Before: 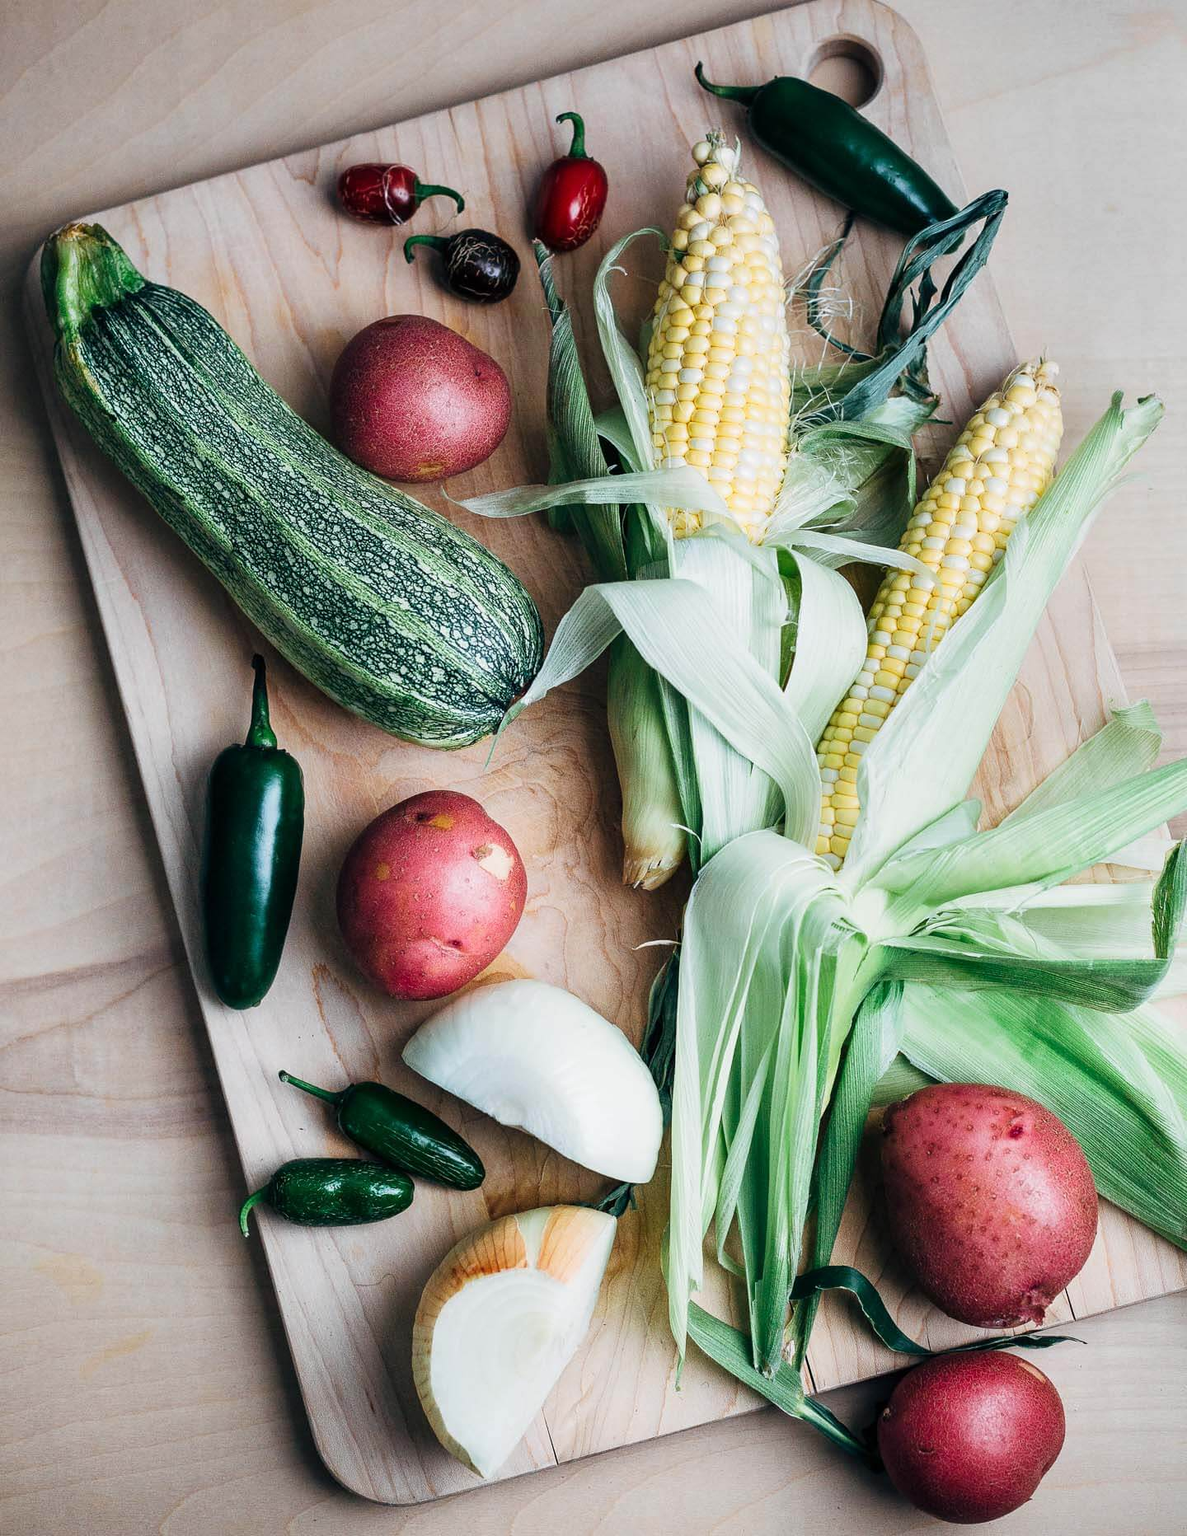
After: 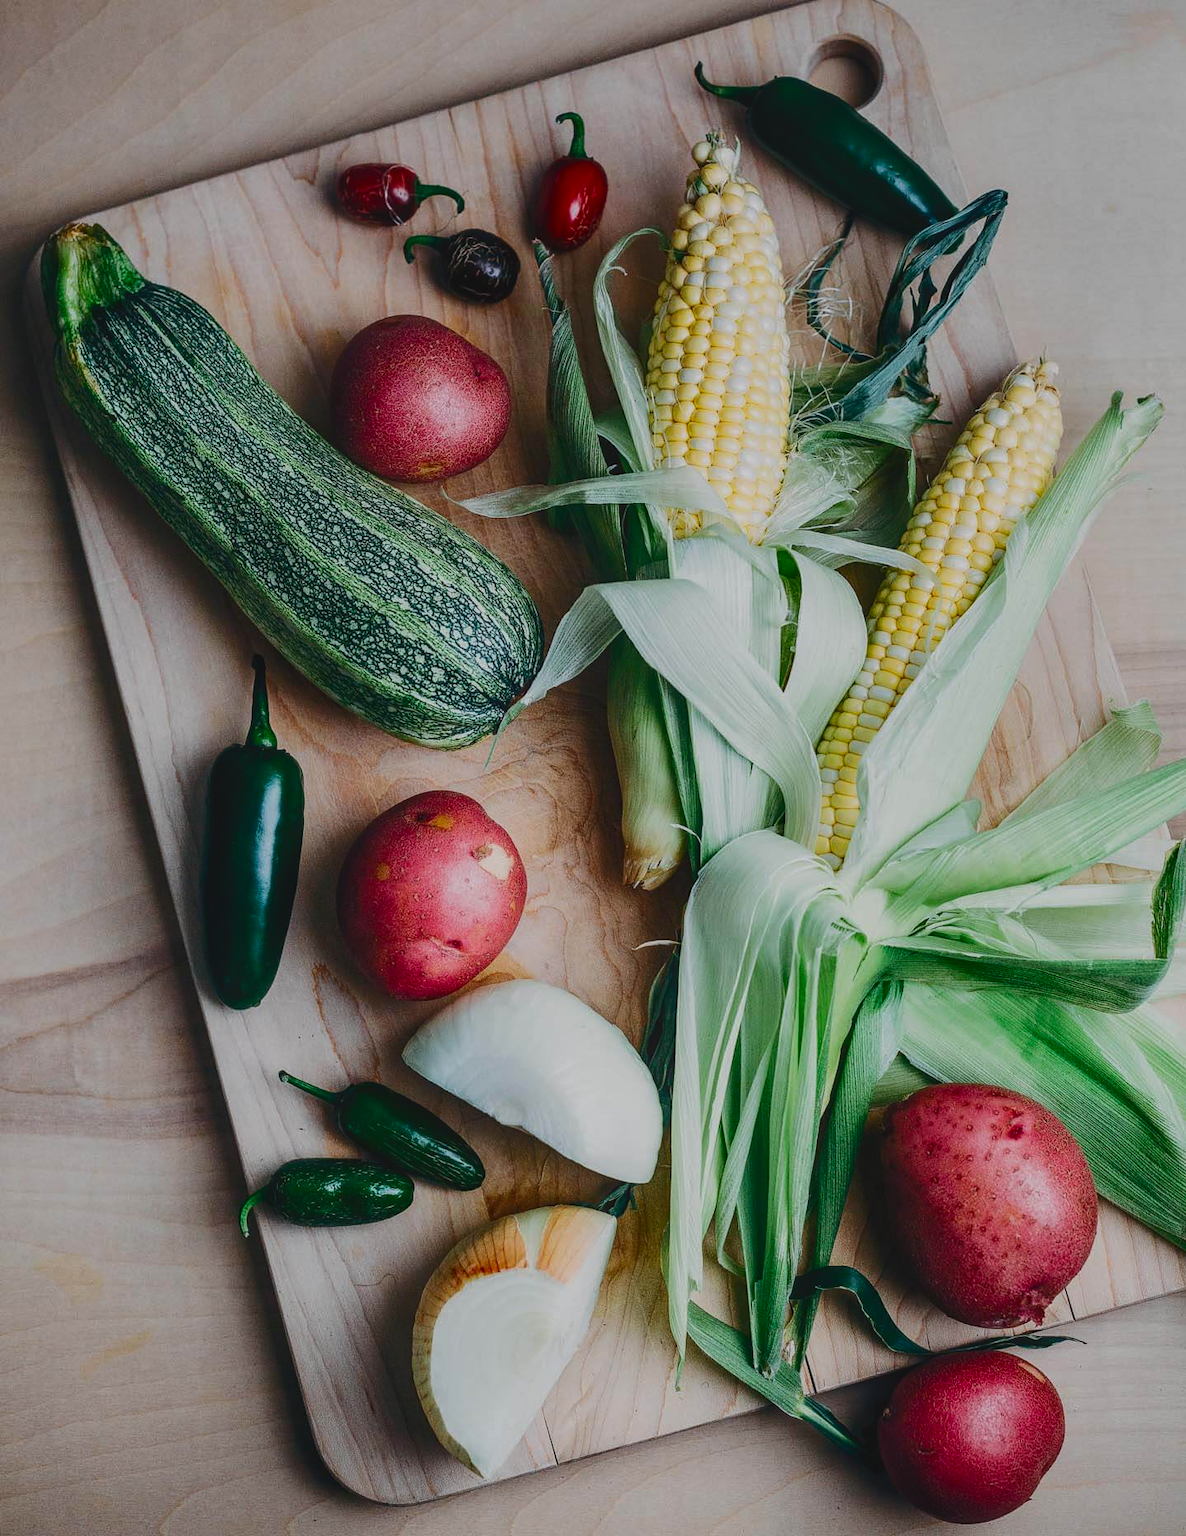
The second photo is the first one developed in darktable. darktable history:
tone curve: curves: ch0 [(0, 0) (0.003, 0.002) (0.011, 0.007) (0.025, 0.015) (0.044, 0.026) (0.069, 0.041) (0.1, 0.059) (0.136, 0.08) (0.177, 0.105) (0.224, 0.132) (0.277, 0.163) (0.335, 0.198) (0.399, 0.253) (0.468, 0.341) (0.543, 0.435) (0.623, 0.532) (0.709, 0.635) (0.801, 0.745) (0.898, 0.873) (1, 1)], color space Lab, independent channels, preserve colors none
contrast brightness saturation: contrast -0.3
local contrast: on, module defaults
levels: levels [0.018, 0.493, 1]
